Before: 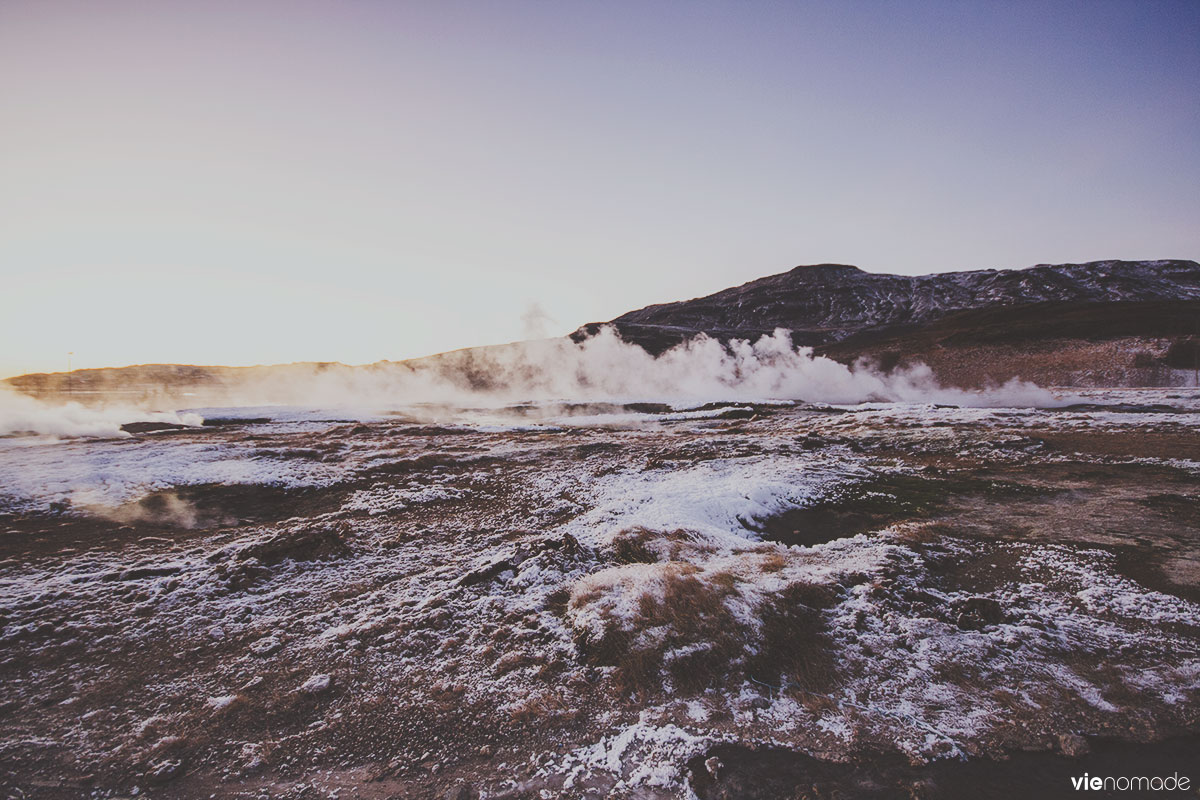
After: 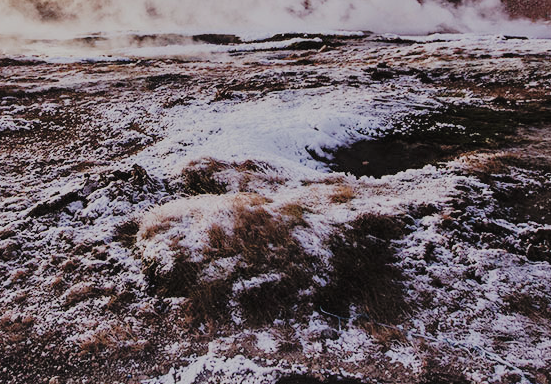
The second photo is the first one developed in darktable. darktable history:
exposure: black level correction 0.009, compensate exposure bias true, compensate highlight preservation false
filmic rgb: black relative exposure -7.73 EV, white relative exposure 4.38 EV, target black luminance 0%, hardness 3.76, latitude 50.77%, contrast 1.068, highlights saturation mix 8.56%, shadows ↔ highlights balance -0.21%
crop: left 35.92%, top 46.155%, right 18.131%, bottom 5.81%
tone curve: curves: ch0 [(0, 0) (0.003, 0.031) (0.011, 0.031) (0.025, 0.03) (0.044, 0.035) (0.069, 0.054) (0.1, 0.081) (0.136, 0.11) (0.177, 0.147) (0.224, 0.209) (0.277, 0.283) (0.335, 0.369) (0.399, 0.44) (0.468, 0.517) (0.543, 0.601) (0.623, 0.684) (0.709, 0.766) (0.801, 0.846) (0.898, 0.927) (1, 1)], preserve colors none
tone equalizer: -8 EV -0.001 EV, -7 EV 0.004 EV, -6 EV -0.016 EV, -5 EV 0.01 EV, -4 EV -0.013 EV, -3 EV 0.033 EV, -2 EV -0.05 EV, -1 EV -0.302 EV, +0 EV -0.595 EV, smoothing 1
